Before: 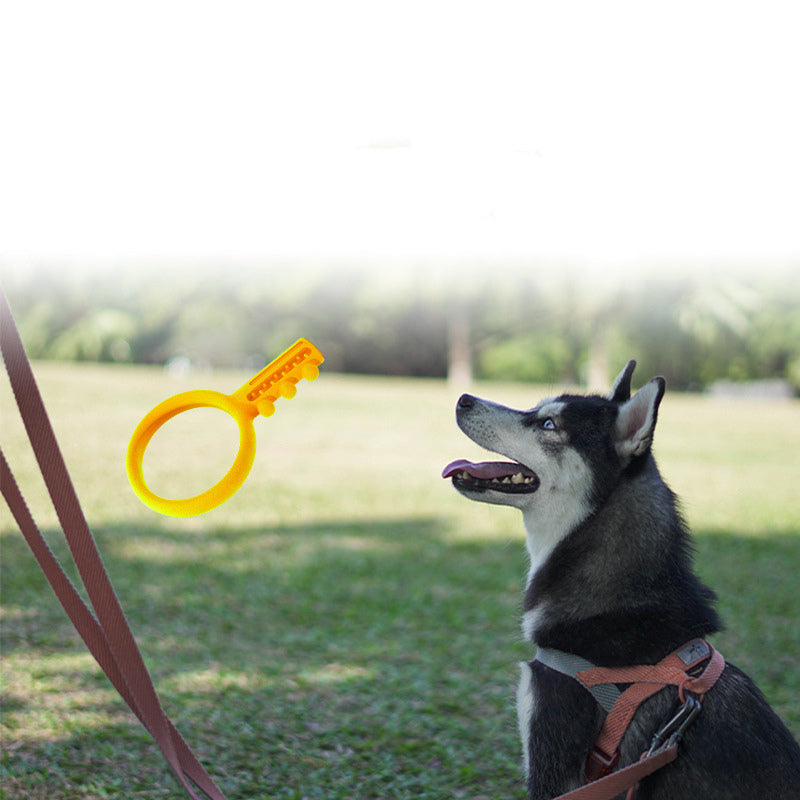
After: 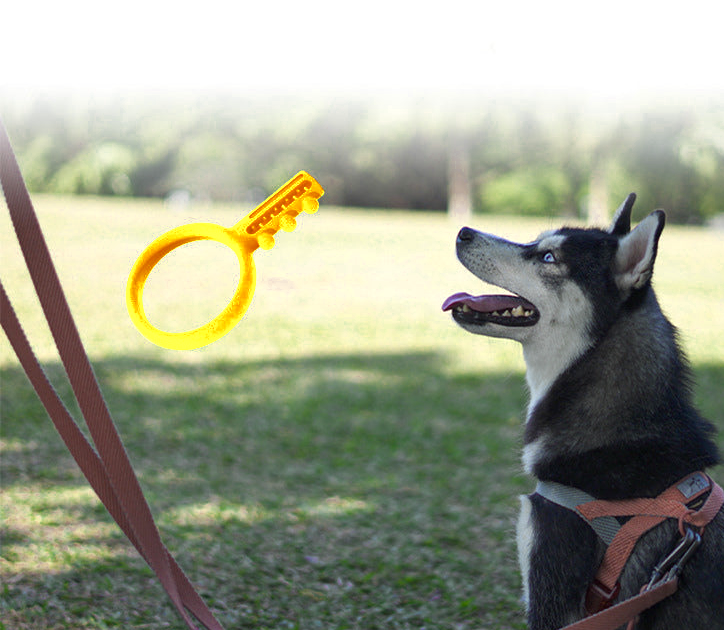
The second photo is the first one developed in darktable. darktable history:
crop: top 20.916%, right 9.437%, bottom 0.316%
color zones: curves: ch0 [(0, 0.485) (0.178, 0.476) (0.261, 0.623) (0.411, 0.403) (0.708, 0.603) (0.934, 0.412)]; ch1 [(0.003, 0.485) (0.149, 0.496) (0.229, 0.584) (0.326, 0.551) (0.484, 0.262) (0.757, 0.643)]
